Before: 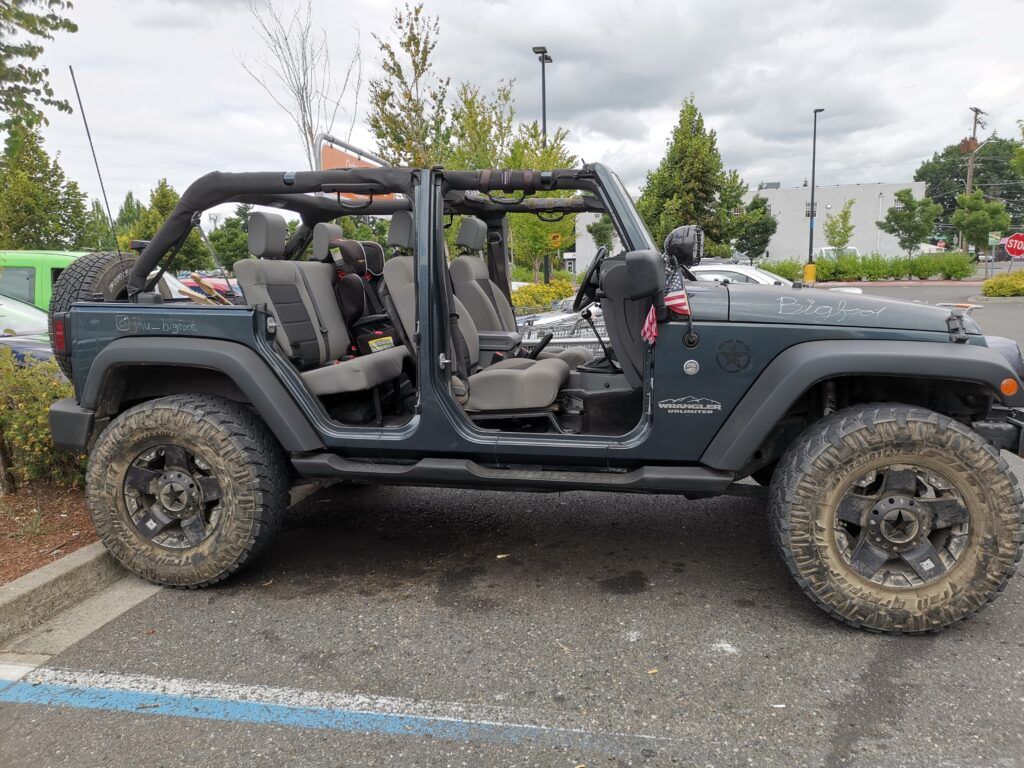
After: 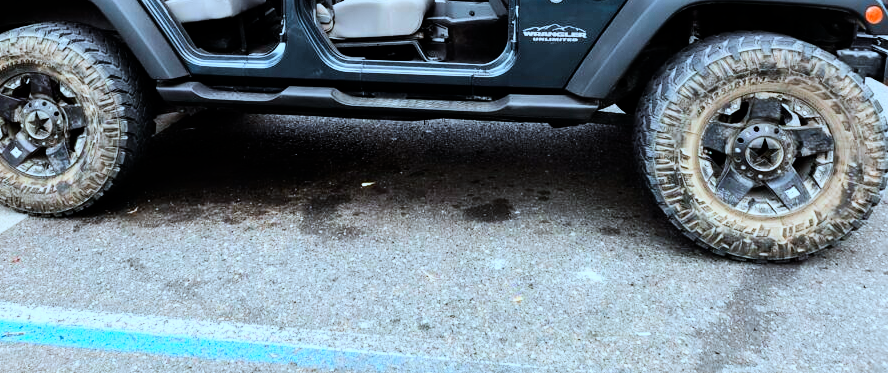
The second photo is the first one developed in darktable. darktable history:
shadows and highlights: shadows 47.18, highlights -42.13, soften with gaussian
crop and rotate: left 13.275%, top 48.547%, bottom 2.758%
filmic rgb: black relative exposure -7.21 EV, white relative exposure 5.39 EV, hardness 3.02
tone equalizer: -8 EV -0.399 EV, -7 EV -0.377 EV, -6 EV -0.349 EV, -5 EV -0.186 EV, -3 EV 0.241 EV, -2 EV 0.325 EV, -1 EV 0.414 EV, +0 EV 0.439 EV
tone curve: curves: ch0 [(0, 0) (0.093, 0.104) (0.226, 0.291) (0.327, 0.431) (0.471, 0.648) (0.759, 0.926) (1, 1)], color space Lab, linked channels, preserve colors none
contrast brightness saturation: contrast 0.17, saturation 0.305
color correction: highlights a* -9.25, highlights b* -22.98
